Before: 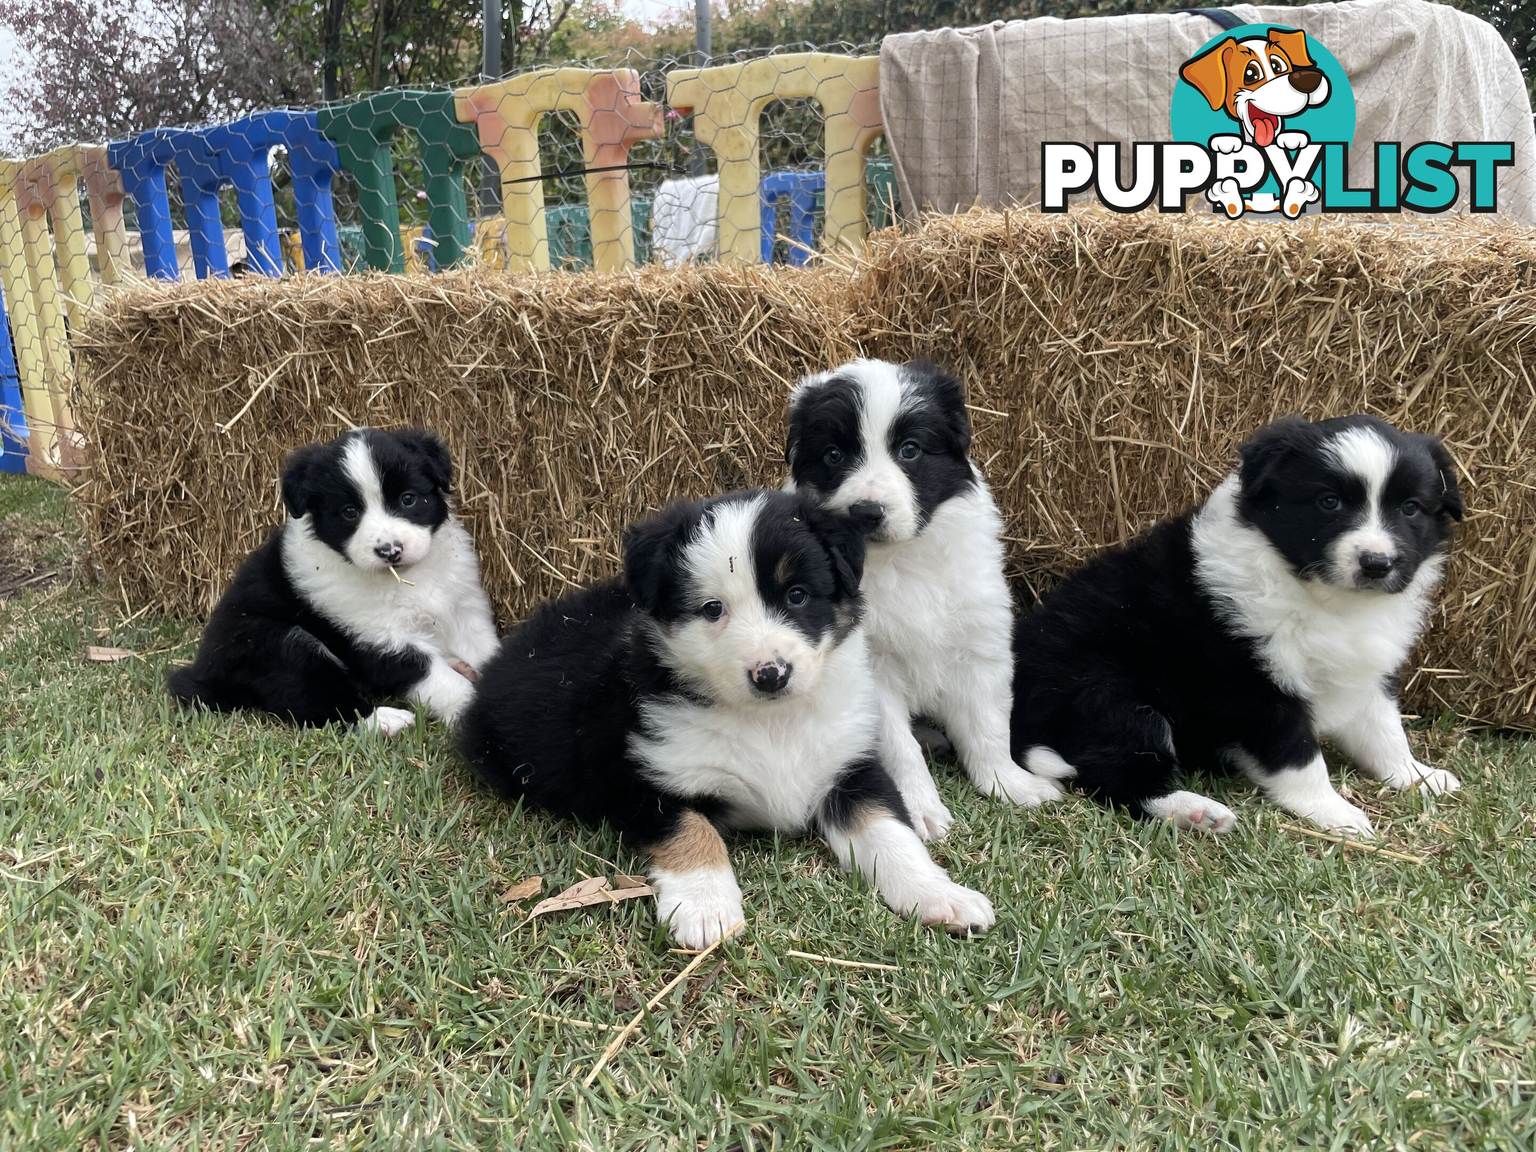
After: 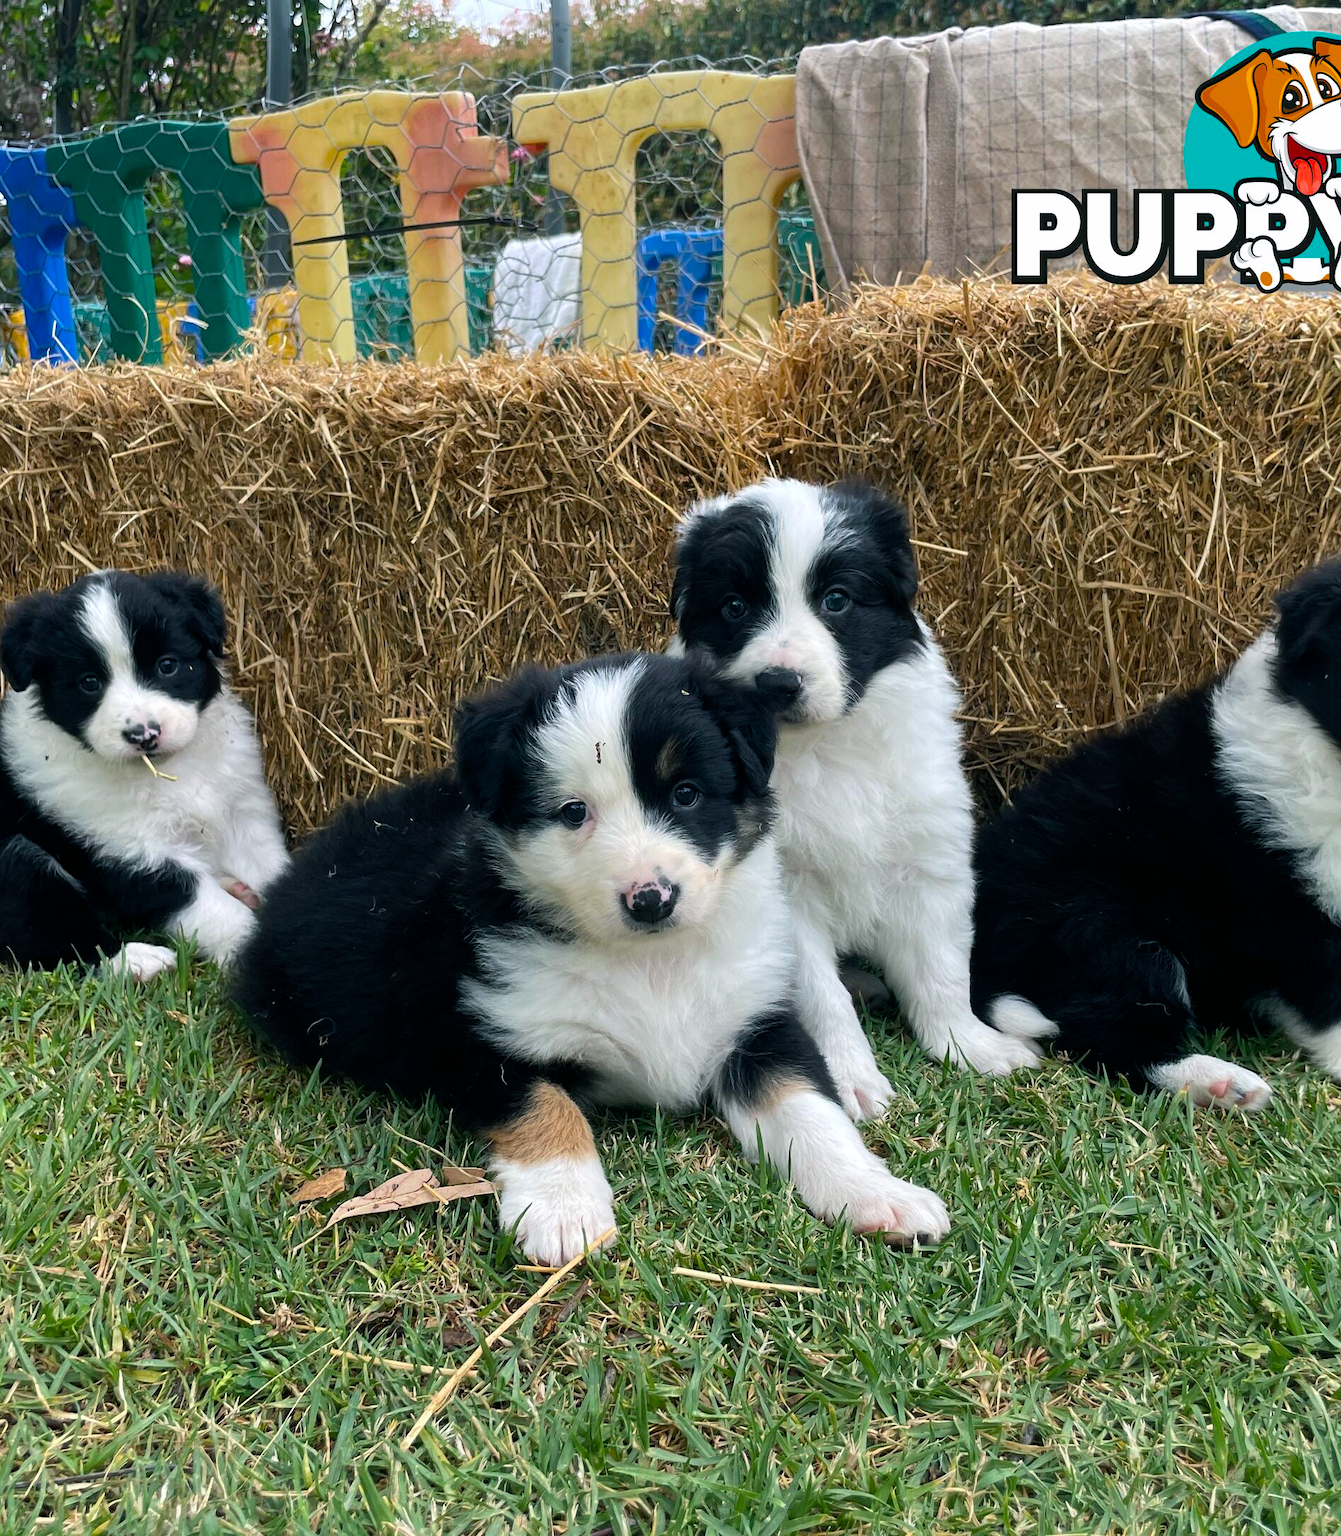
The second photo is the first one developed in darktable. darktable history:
color balance rgb: power › luminance -7.644%, power › chroma 1.077%, power › hue 216.92°, linear chroma grading › global chroma 8.376%, perceptual saturation grading › global saturation 19.621%, global vibrance 20%
crop and rotate: left 18.425%, right 16.081%
